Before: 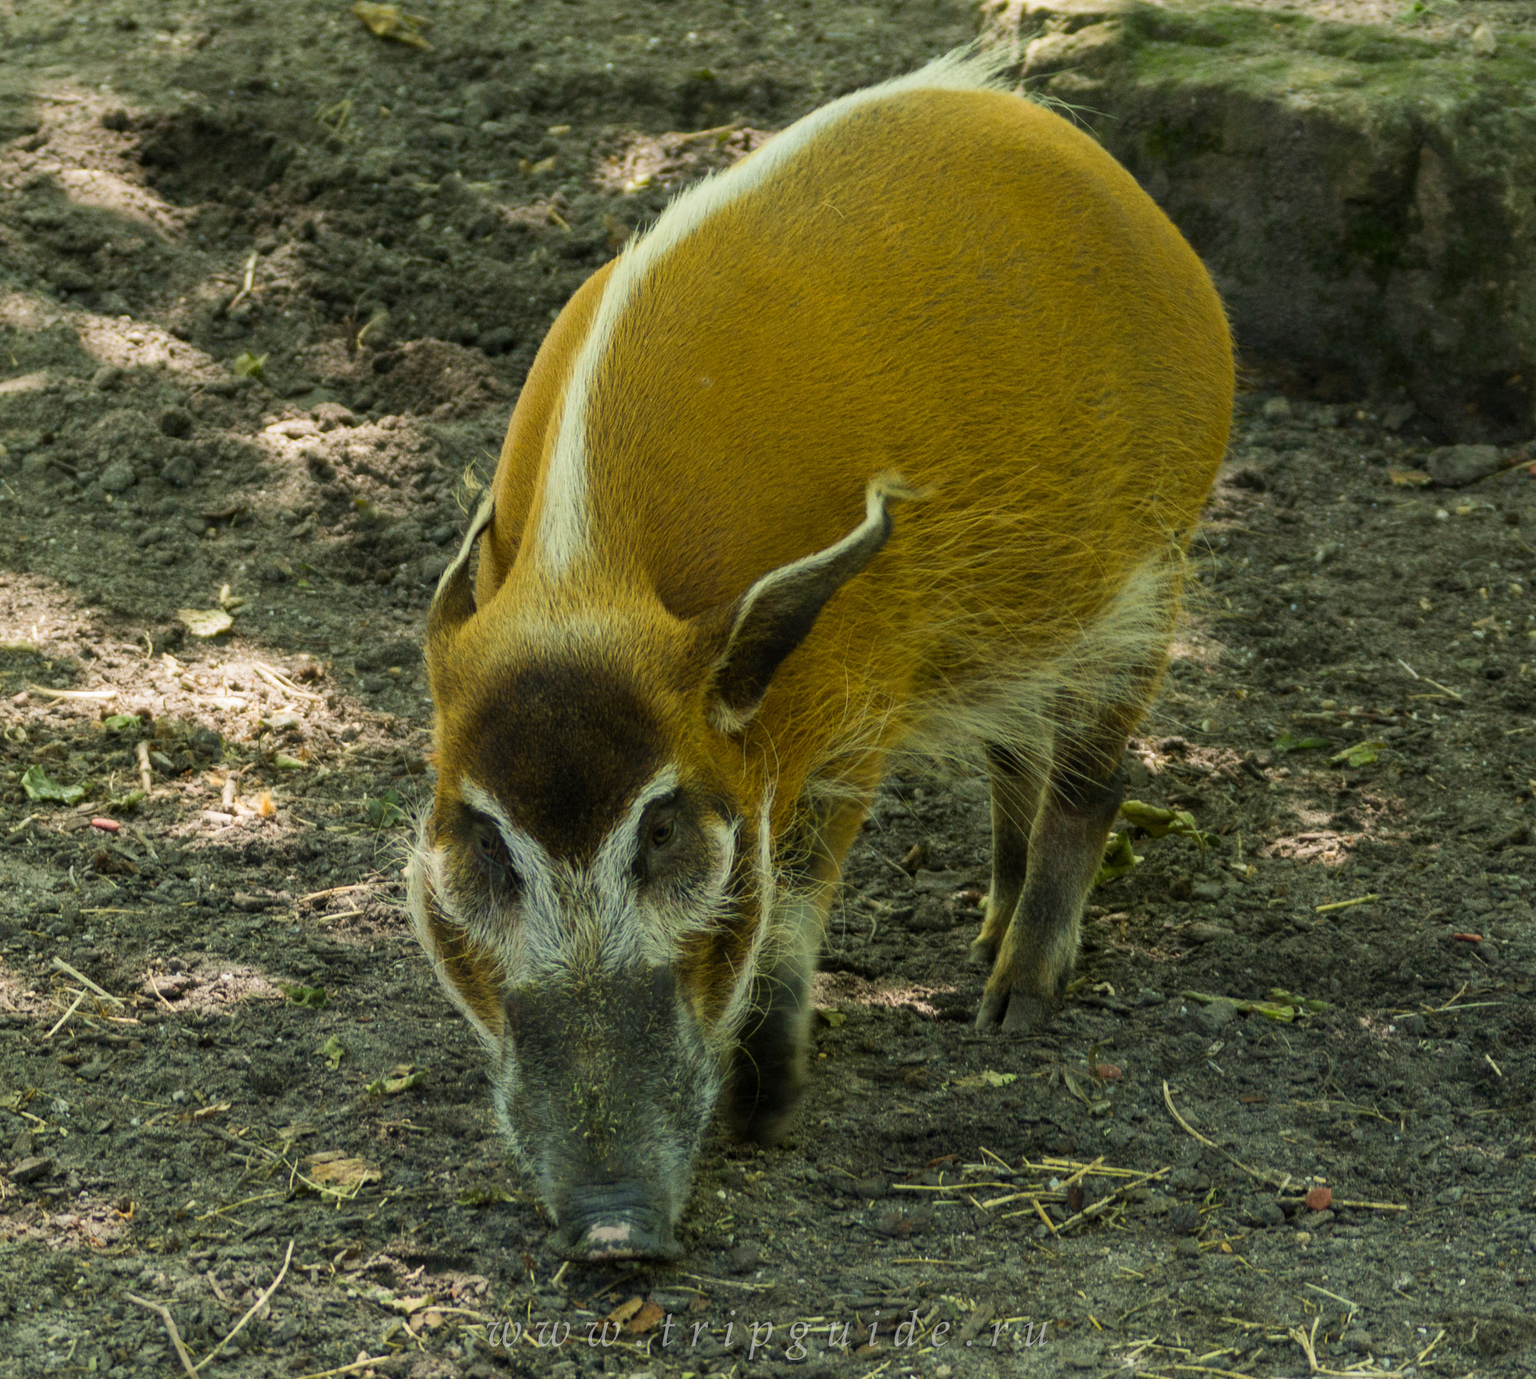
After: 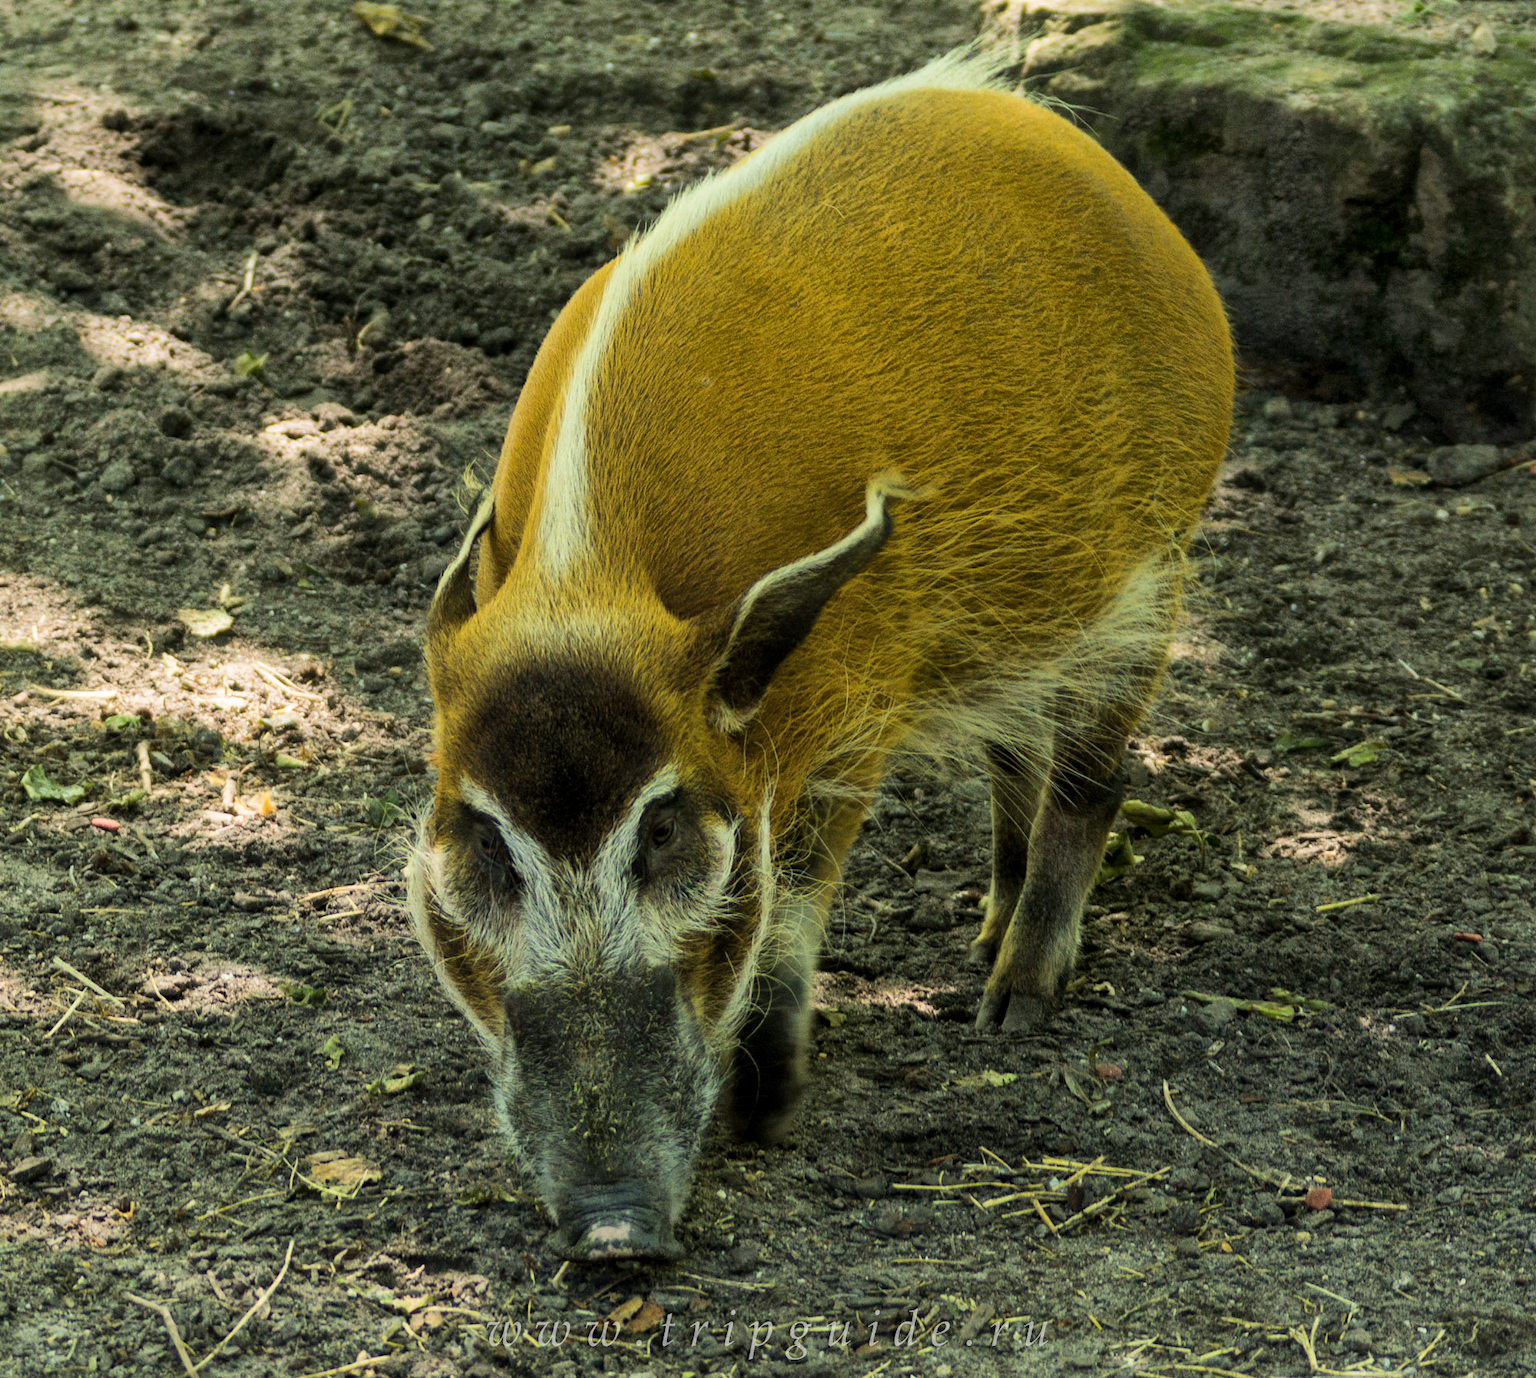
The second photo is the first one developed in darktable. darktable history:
tone equalizer: -8 EV -0.75 EV, -7 EV -0.7 EV, -6 EV -0.6 EV, -5 EV -0.4 EV, -3 EV 0.4 EV, -2 EV 0.6 EV, -1 EV 0.7 EV, +0 EV 0.75 EV, edges refinement/feathering 500, mask exposure compensation -1.57 EV, preserve details no
global tonemap: drago (1, 100), detail 1
